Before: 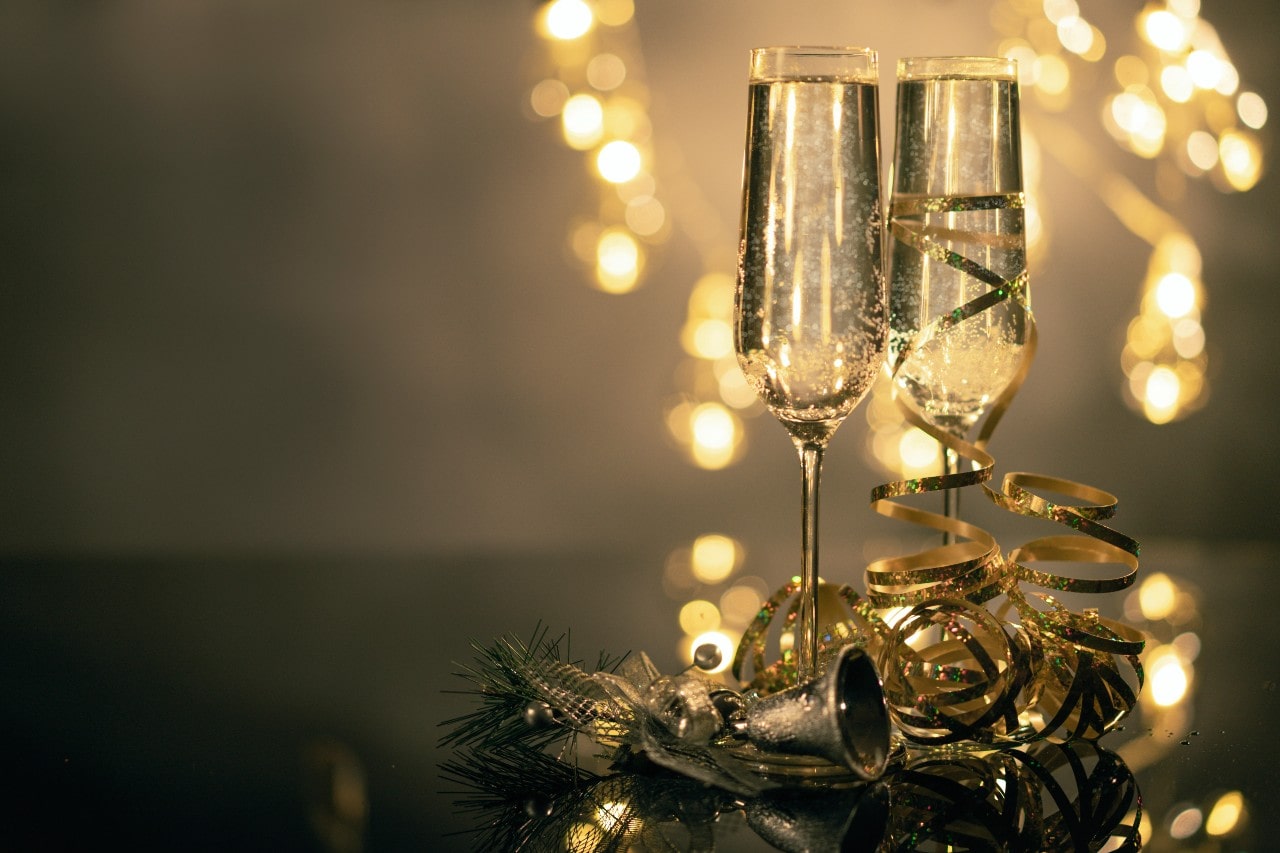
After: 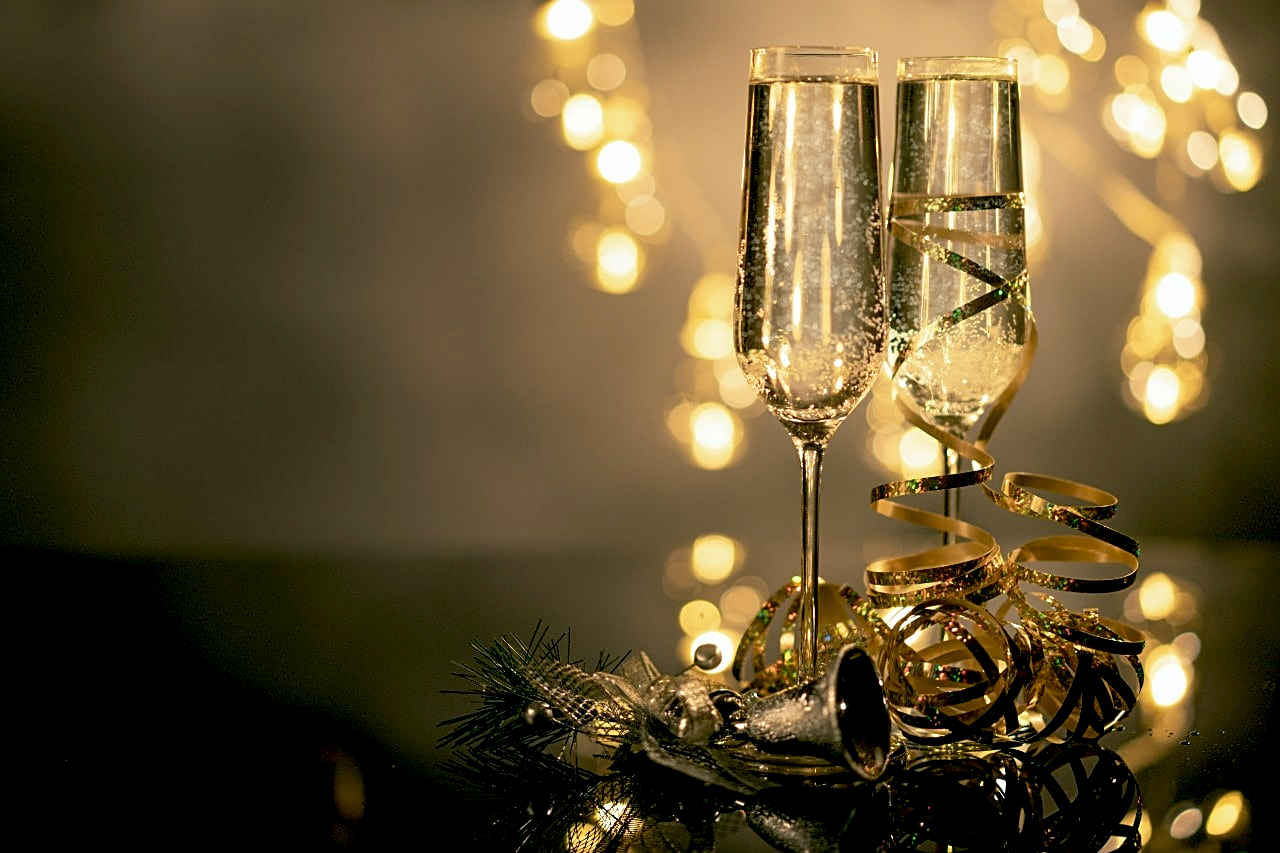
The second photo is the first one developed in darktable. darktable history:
exposure: black level correction 0.016, exposure -0.009 EV, compensate highlight preservation false
sharpen: on, module defaults
